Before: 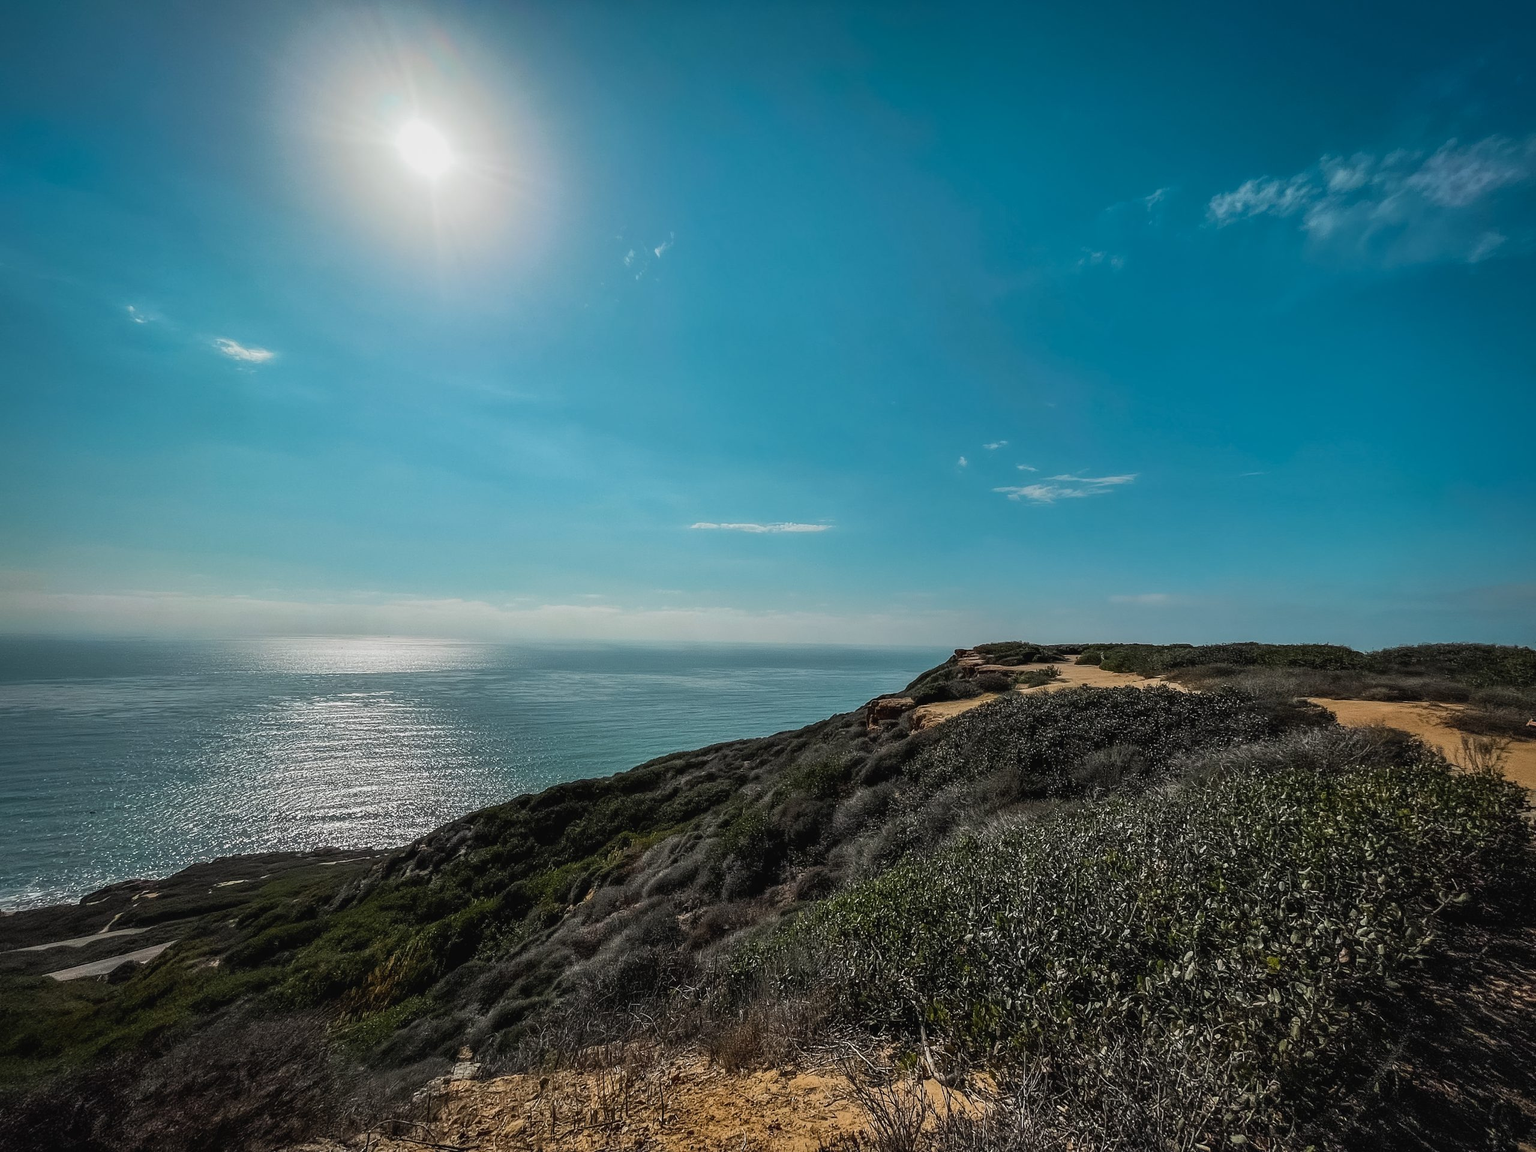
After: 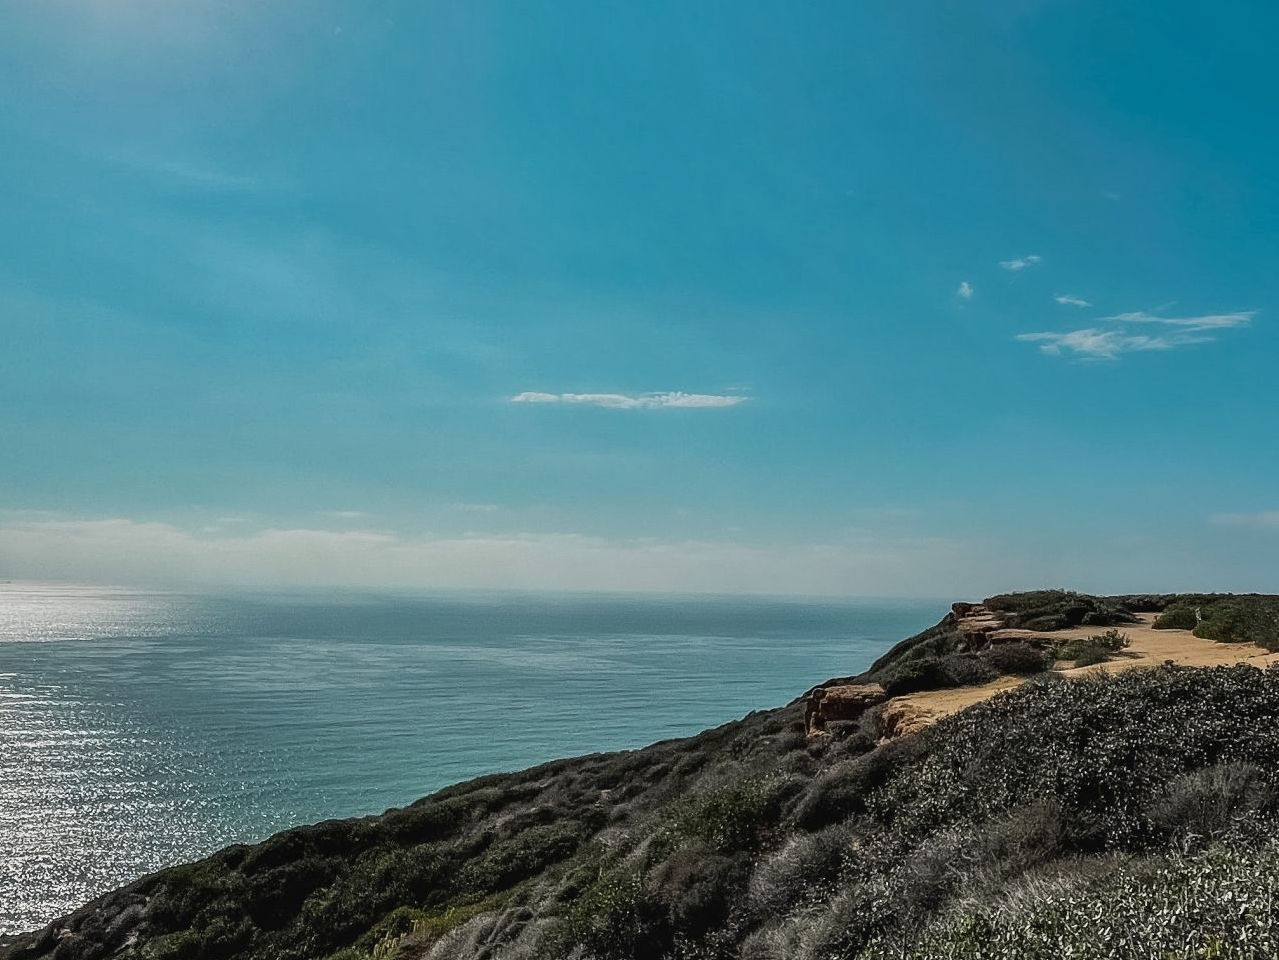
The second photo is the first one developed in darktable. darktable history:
crop: left 25%, top 25%, right 25%, bottom 25%
shadows and highlights: radius 118.69, shadows 42.21, highlights -61.56, soften with gaussian
